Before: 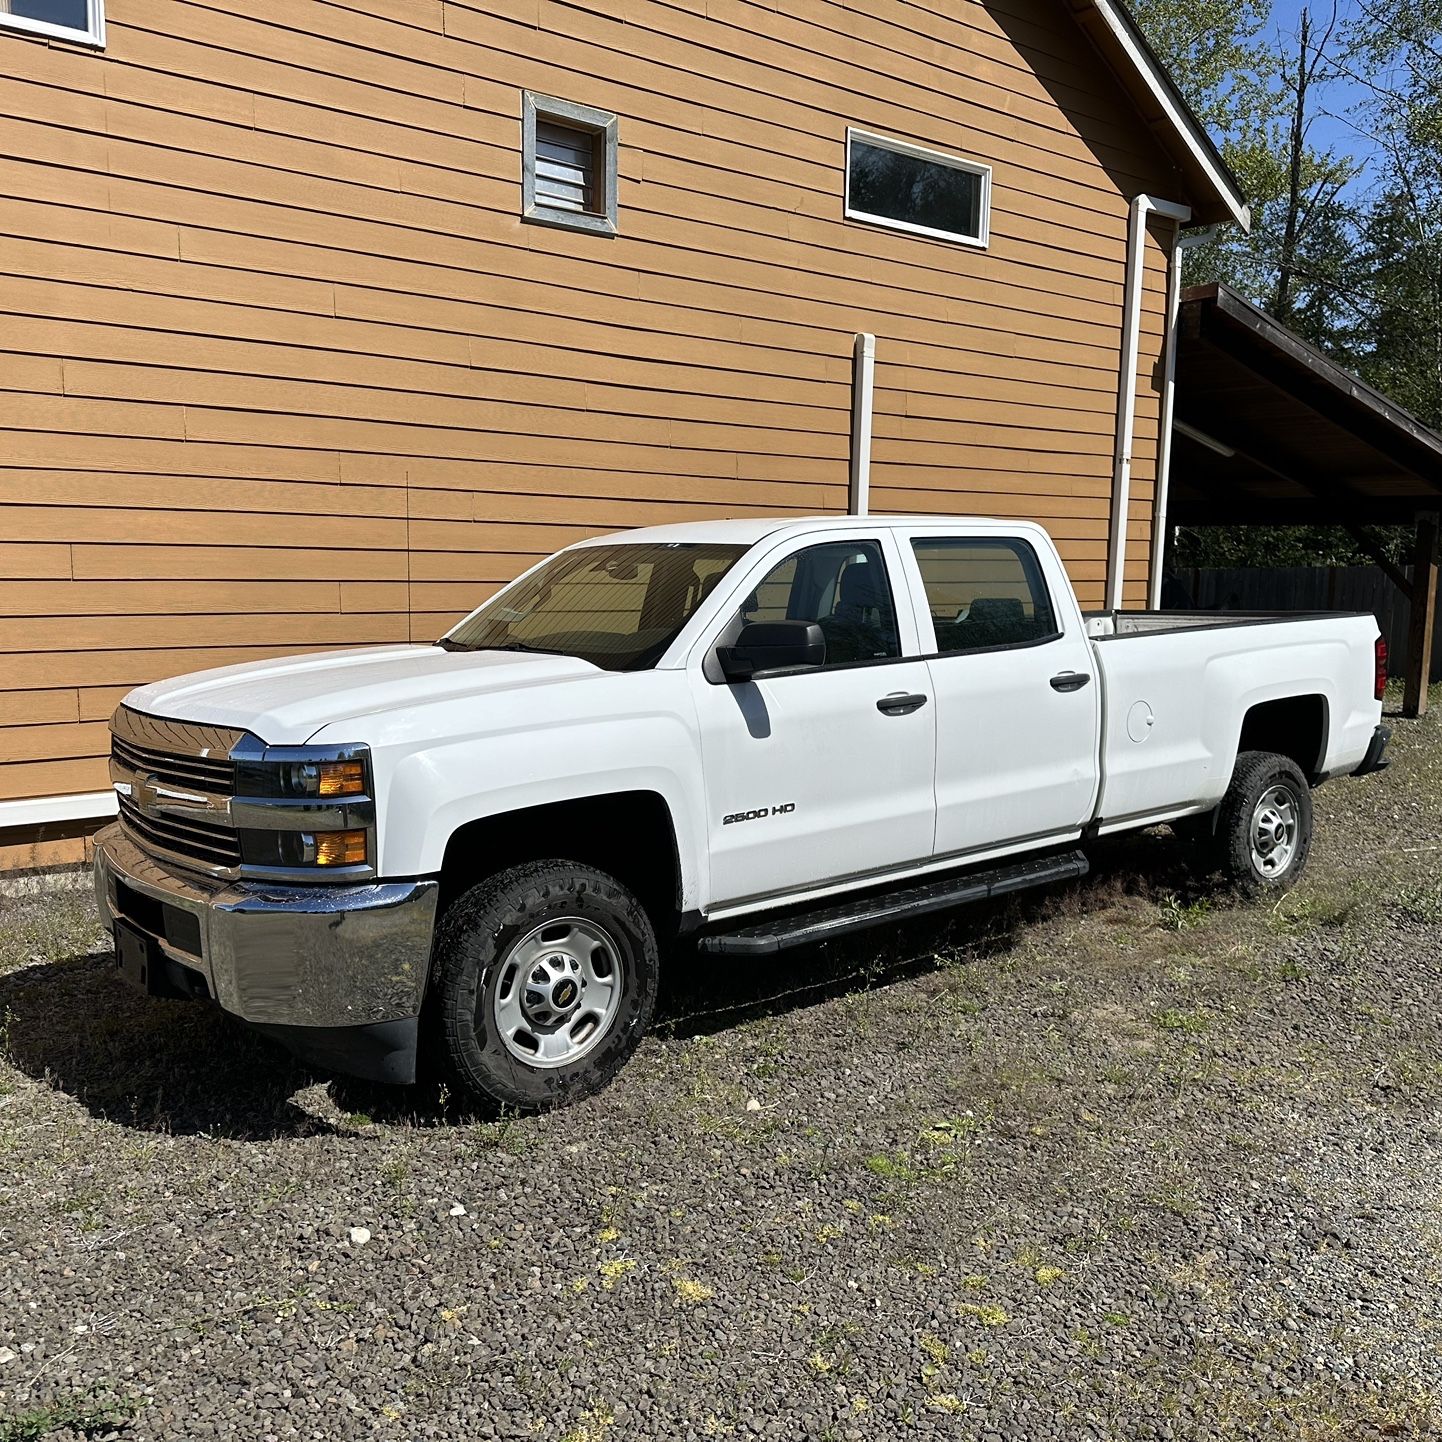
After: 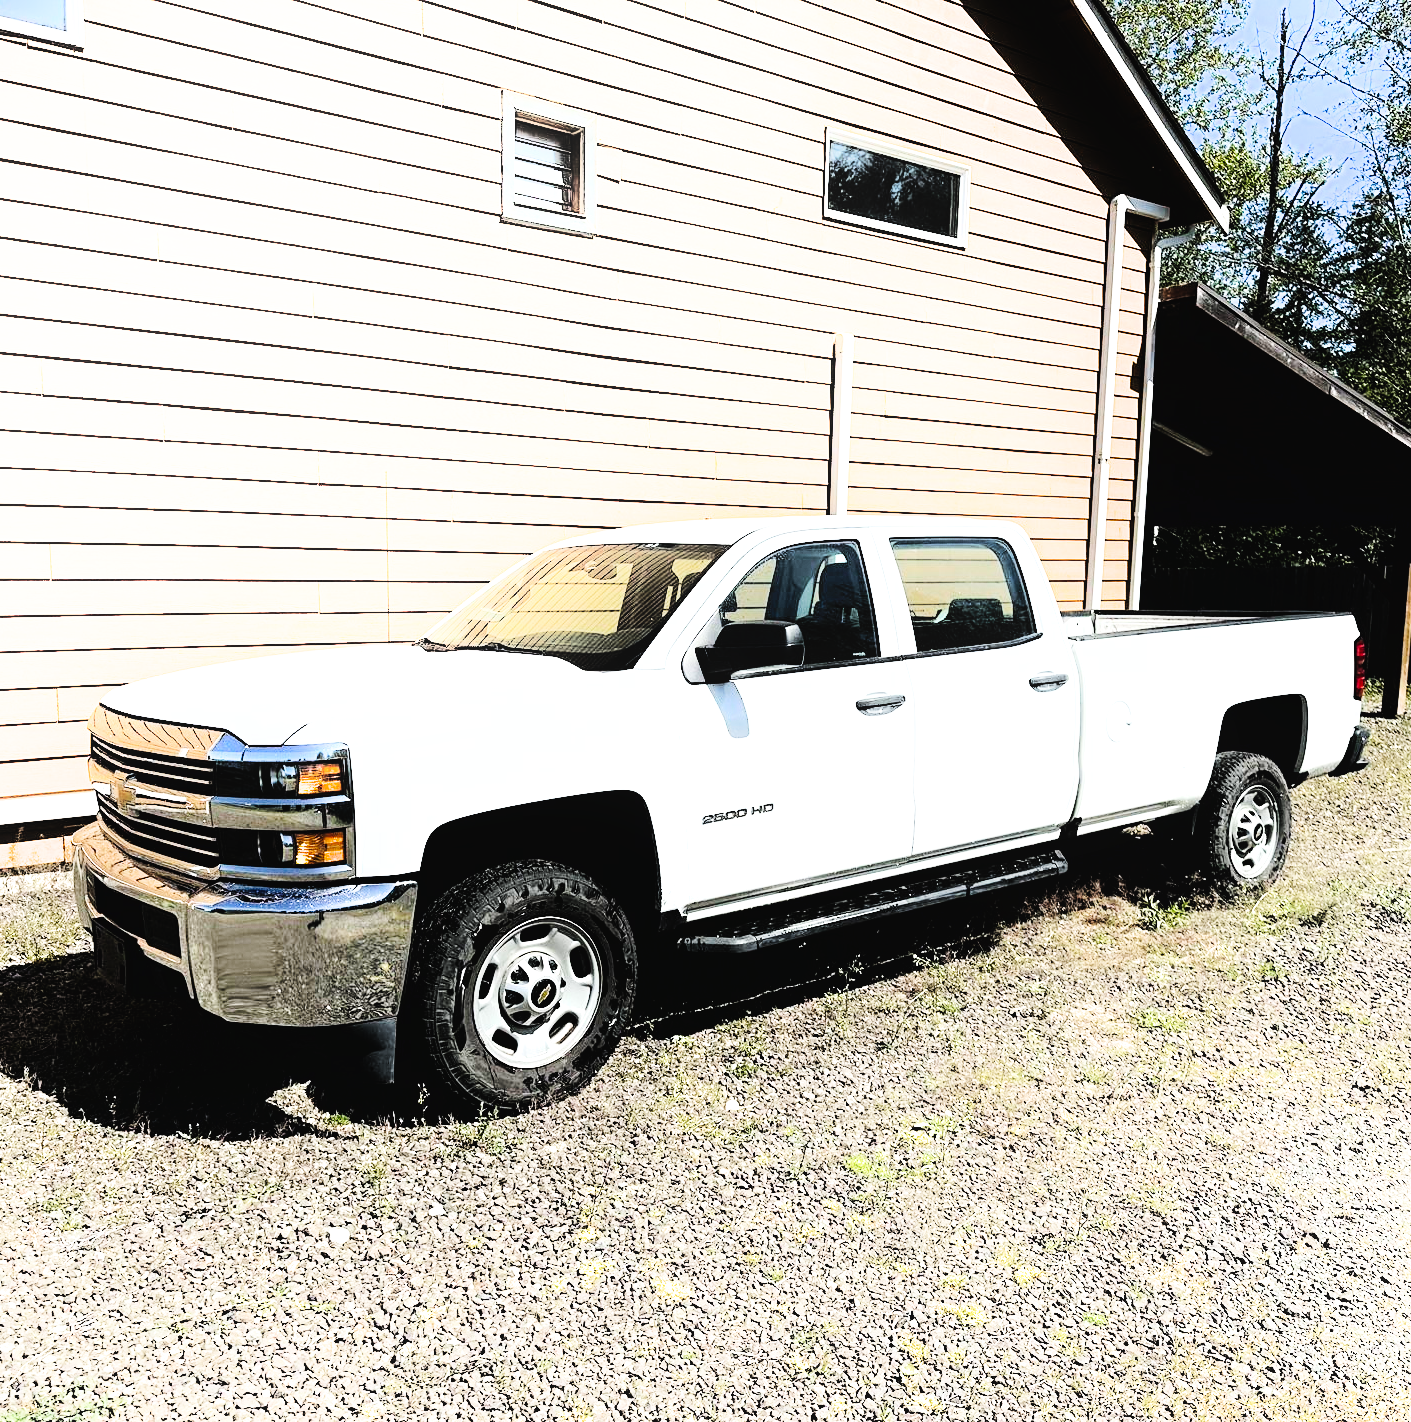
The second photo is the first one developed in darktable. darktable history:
exposure: exposure 0.918 EV, compensate exposure bias true, compensate highlight preservation false
filmic rgb: black relative exposure -11.78 EV, white relative exposure 5.42 EV, hardness 4.5, latitude 49.55%, contrast 1.144, color science v6 (2022)
crop and rotate: left 1.478%, right 0.605%, bottom 1.32%
color zones: curves: ch1 [(0.235, 0.558) (0.75, 0.5)]; ch2 [(0.25, 0.462) (0.749, 0.457)], mix -122.66%
tone curve: curves: ch0 [(0, 0.023) (0.103, 0.087) (0.295, 0.297) (0.445, 0.531) (0.553, 0.665) (0.735, 0.843) (0.994, 1)]; ch1 [(0, 0) (0.427, 0.346) (0.456, 0.426) (0.484, 0.483) (0.509, 0.514) (0.535, 0.56) (0.581, 0.632) (0.646, 0.715) (1, 1)]; ch2 [(0, 0) (0.369, 0.388) (0.449, 0.431) (0.501, 0.495) (0.533, 0.518) (0.572, 0.612) (0.677, 0.752) (1, 1)], preserve colors none
tone equalizer: -8 EV -0.782 EV, -7 EV -0.673 EV, -6 EV -0.577 EV, -5 EV -0.361 EV, -3 EV 0.371 EV, -2 EV 0.6 EV, -1 EV 0.675 EV, +0 EV 0.752 EV, edges refinement/feathering 500, mask exposure compensation -1.57 EV, preserve details no
shadows and highlights: shadows -21.73, highlights 99.42, soften with gaussian
